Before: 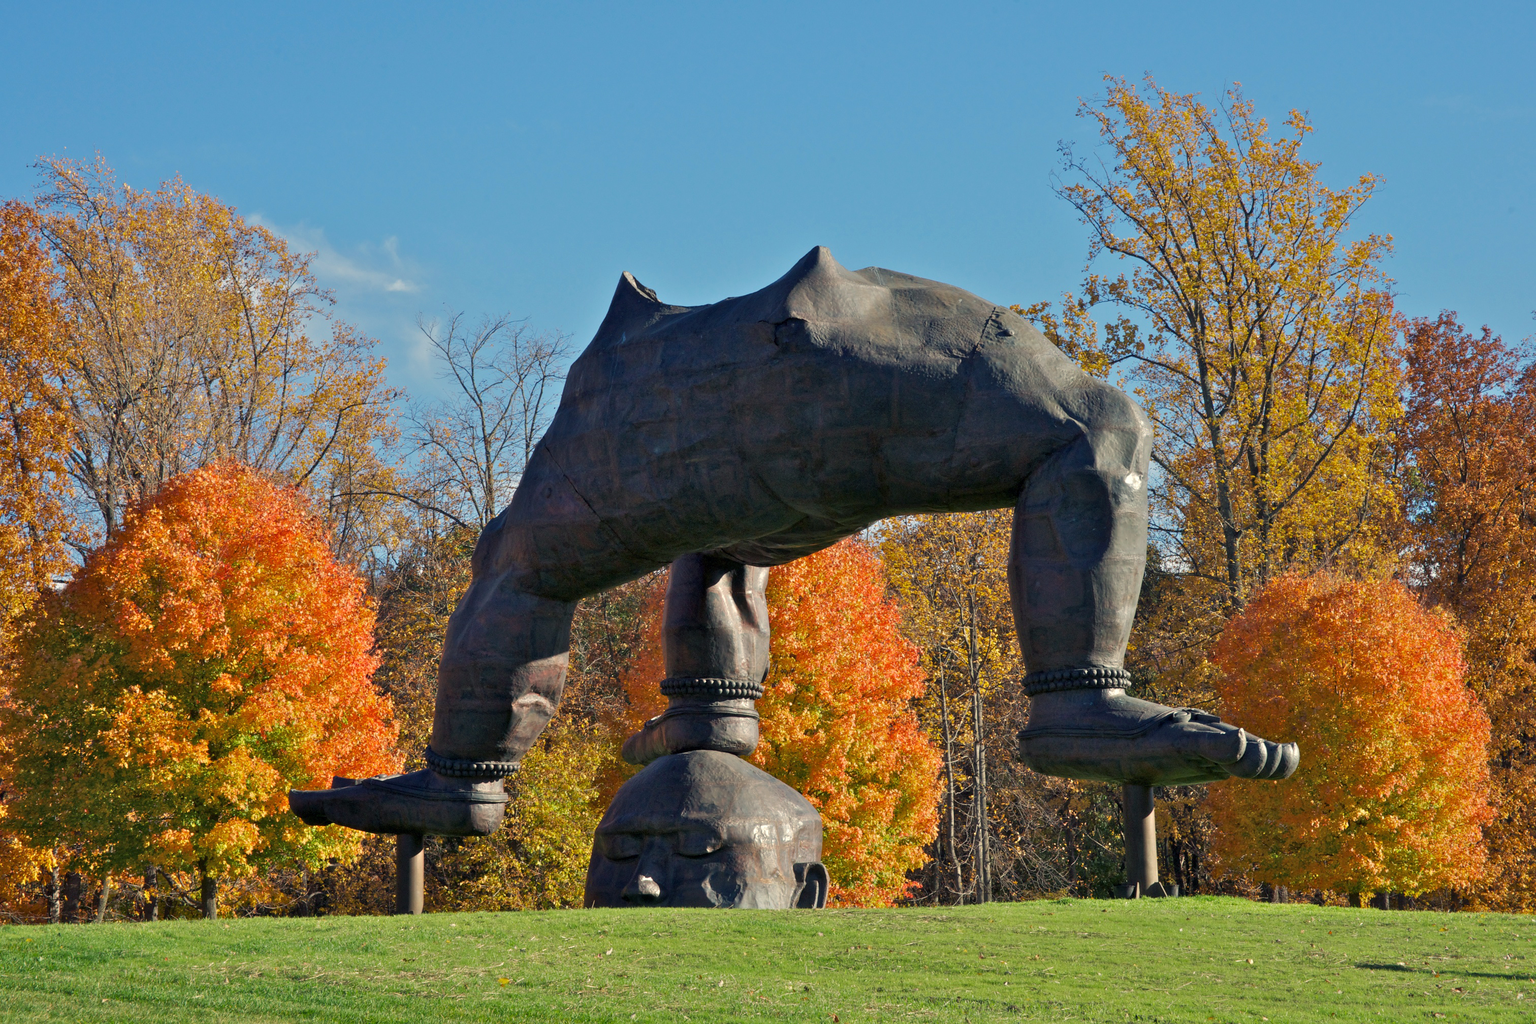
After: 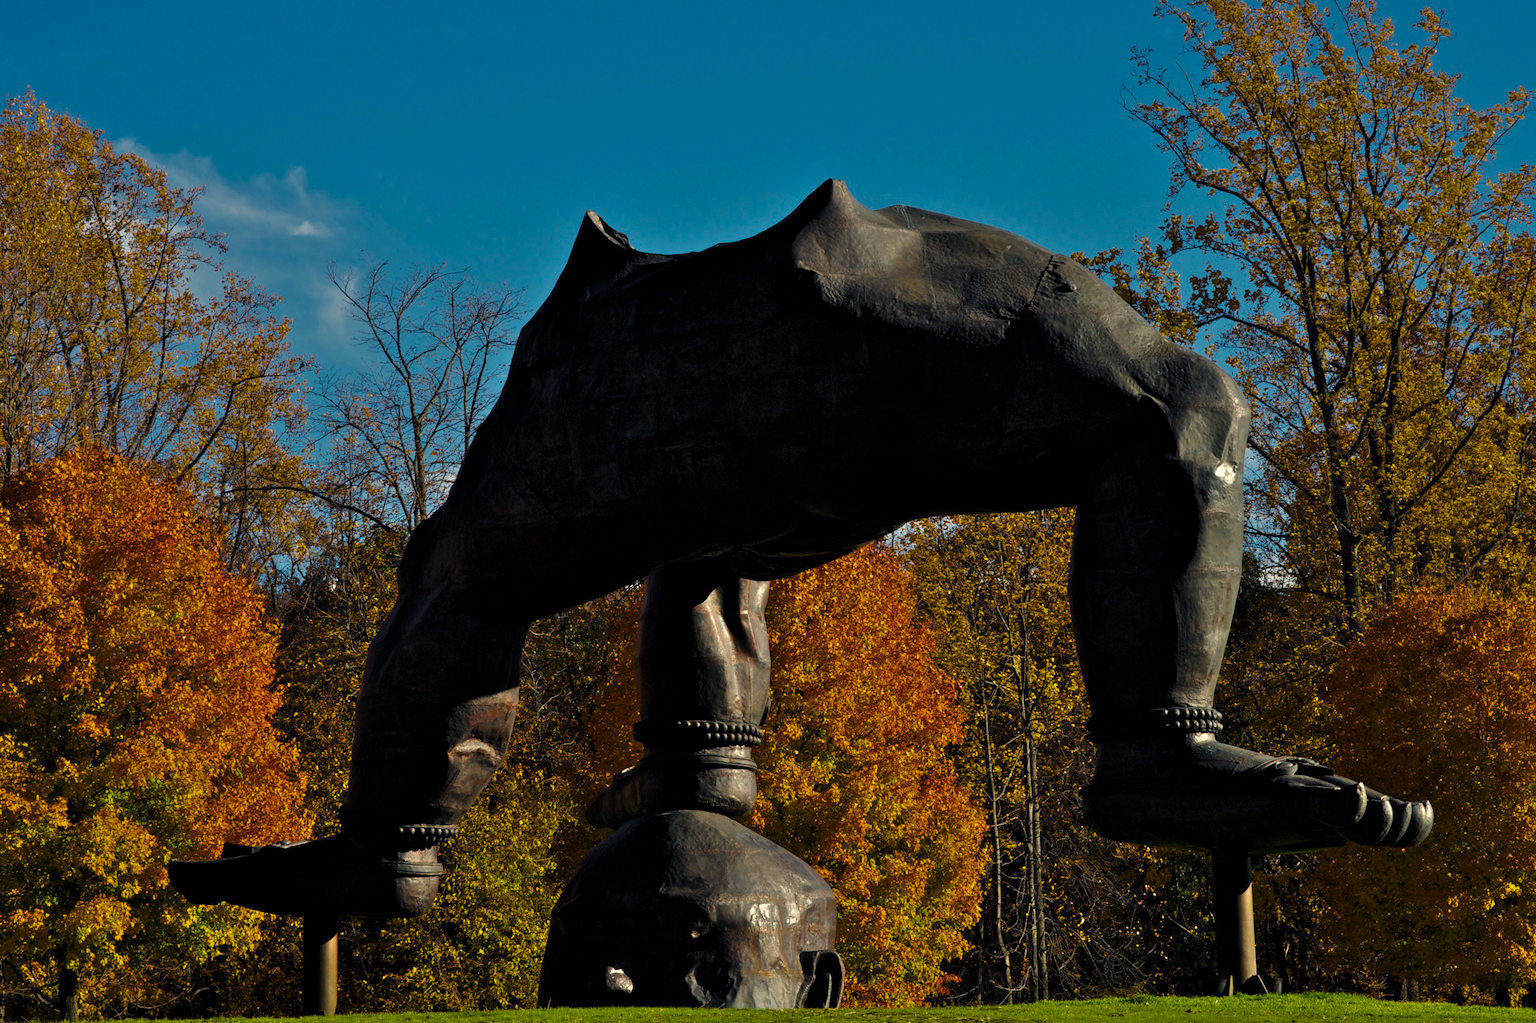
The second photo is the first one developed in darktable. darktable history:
color balance rgb: perceptual saturation grading › global saturation 100%
crop and rotate: left 10.071%, top 10.071%, right 10.02%, bottom 10.02%
levels: mode automatic, black 8.58%, gray 59.42%, levels [0, 0.445, 1]
